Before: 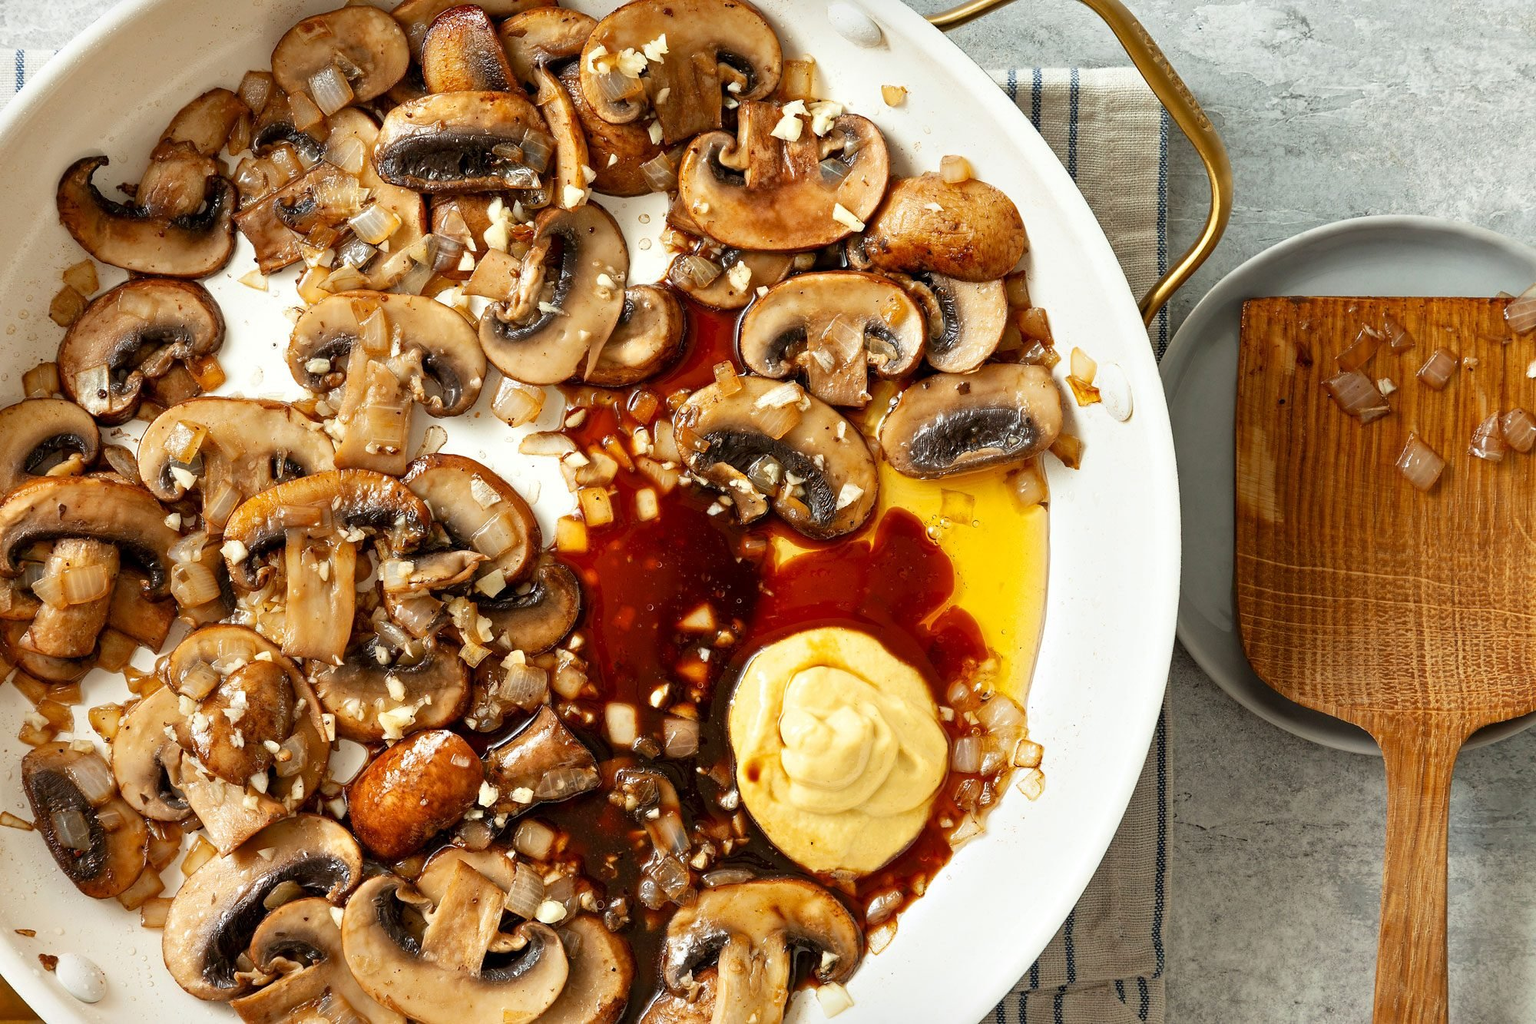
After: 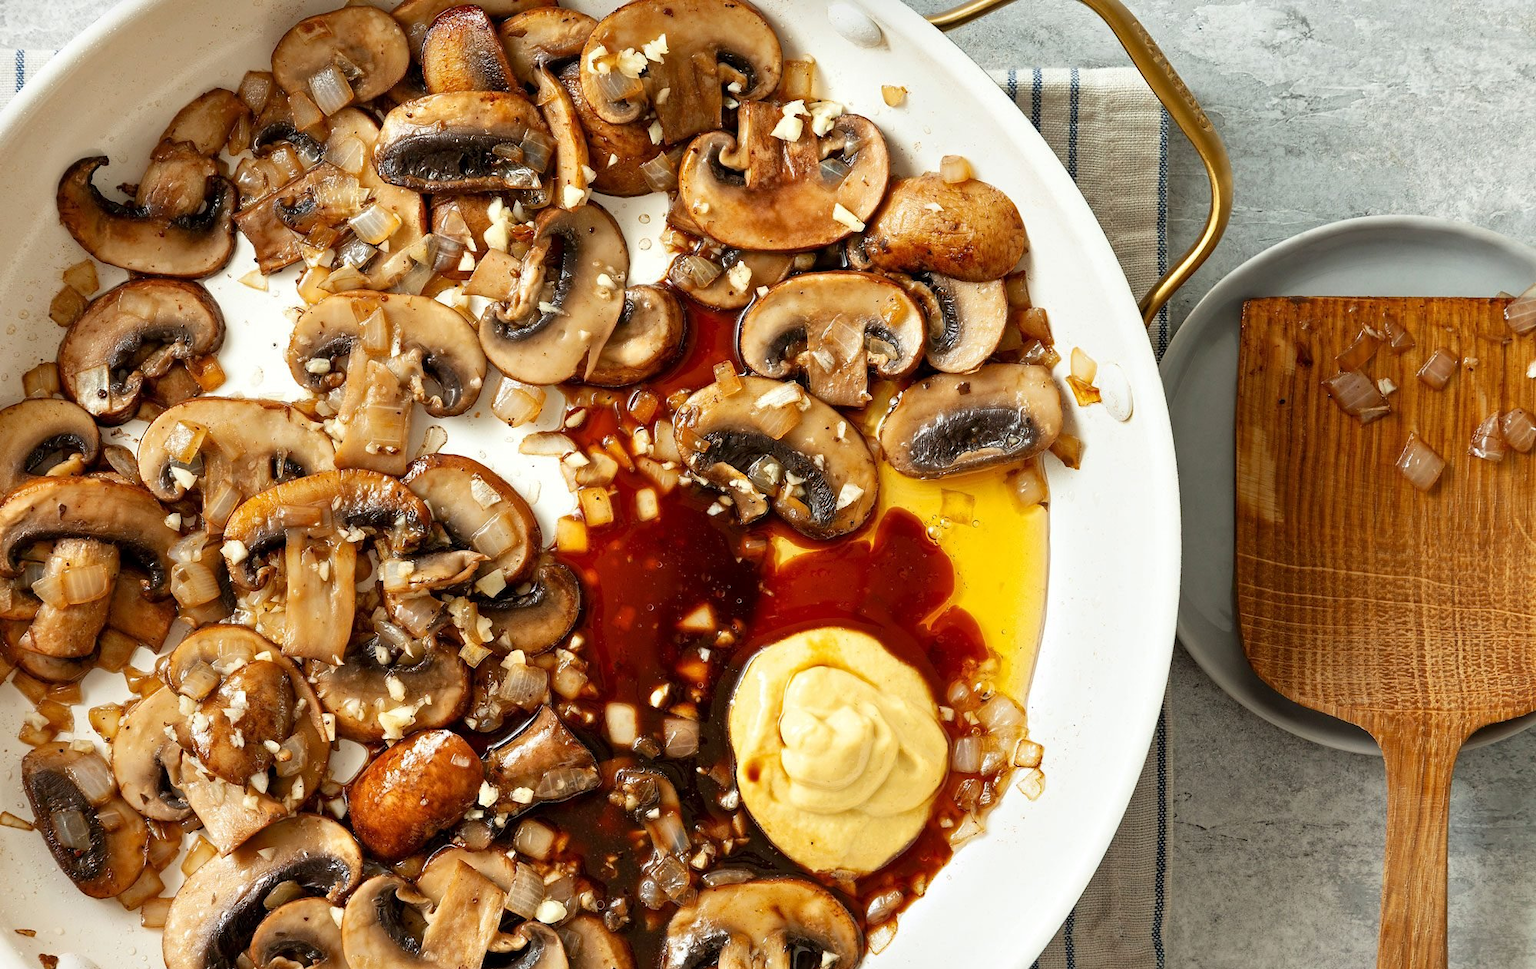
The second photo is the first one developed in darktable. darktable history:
crop and rotate: top 0.011%, bottom 5.206%
local contrast: mode bilateral grid, contrast 14, coarseness 37, detail 104%, midtone range 0.2
